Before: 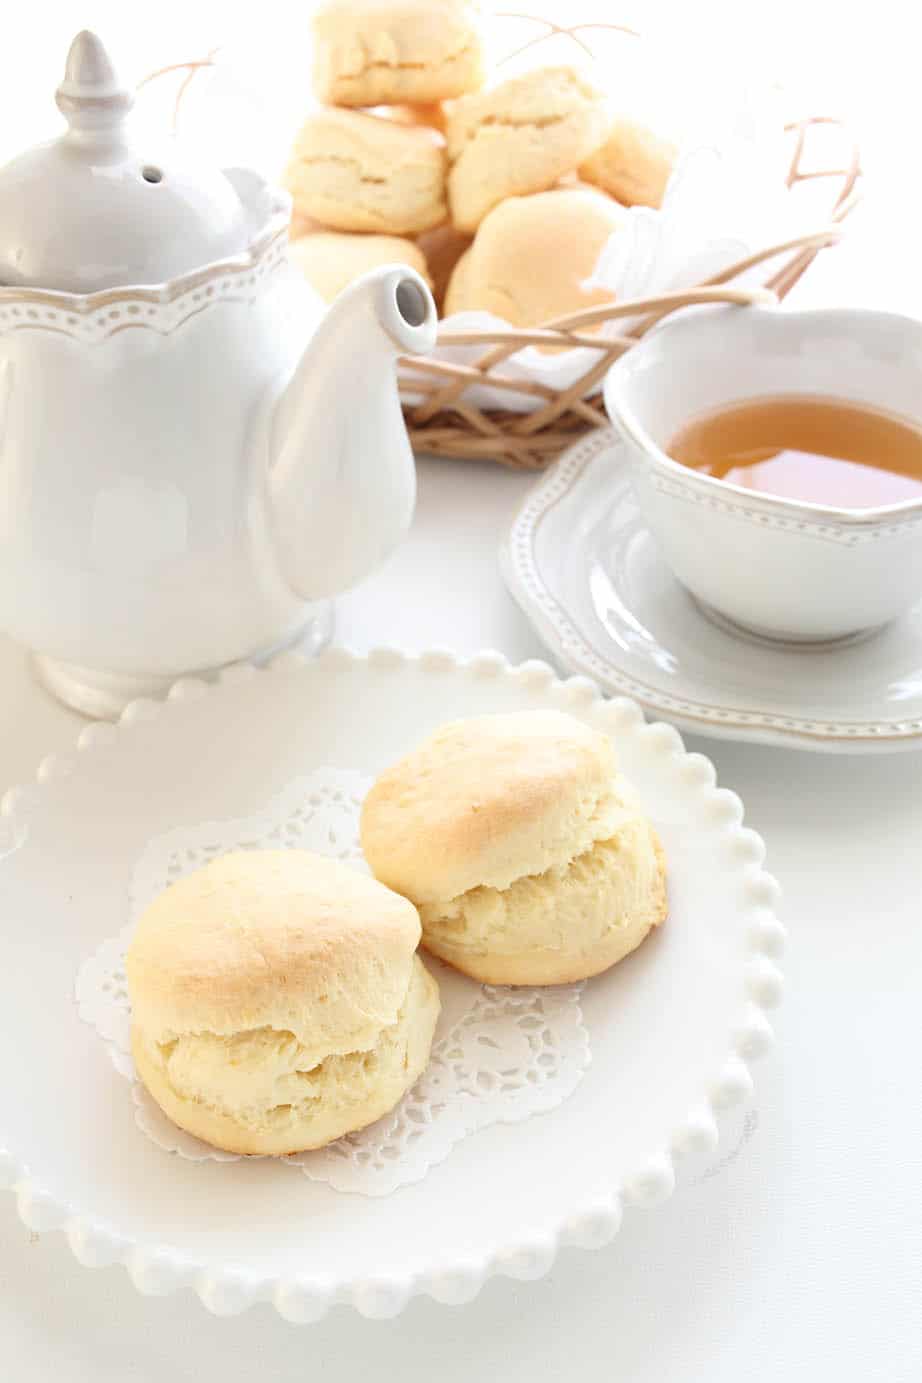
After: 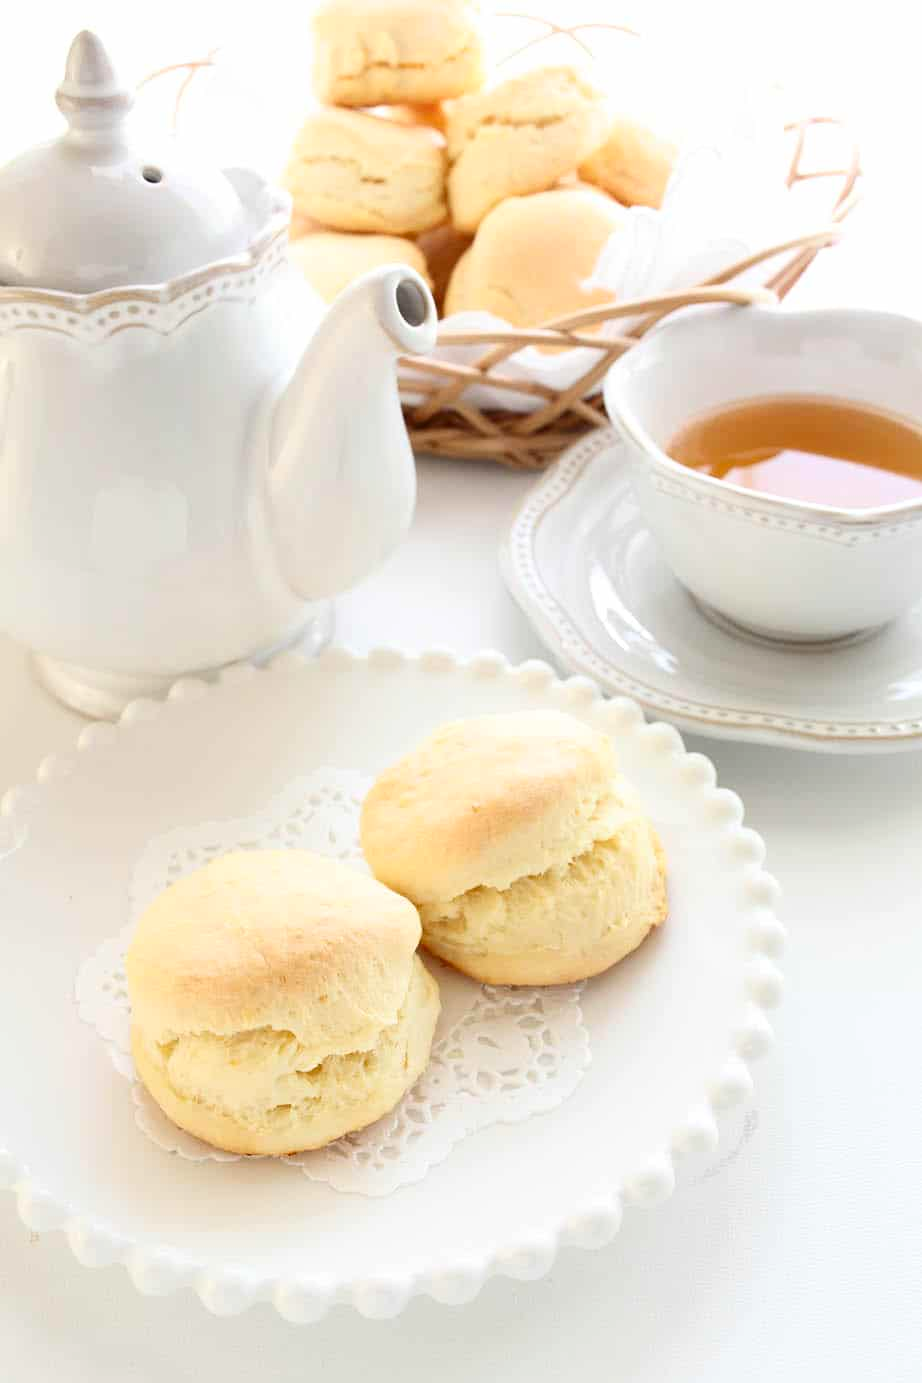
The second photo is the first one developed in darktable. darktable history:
contrast brightness saturation: contrast 0.135, brightness -0.06, saturation 0.155
